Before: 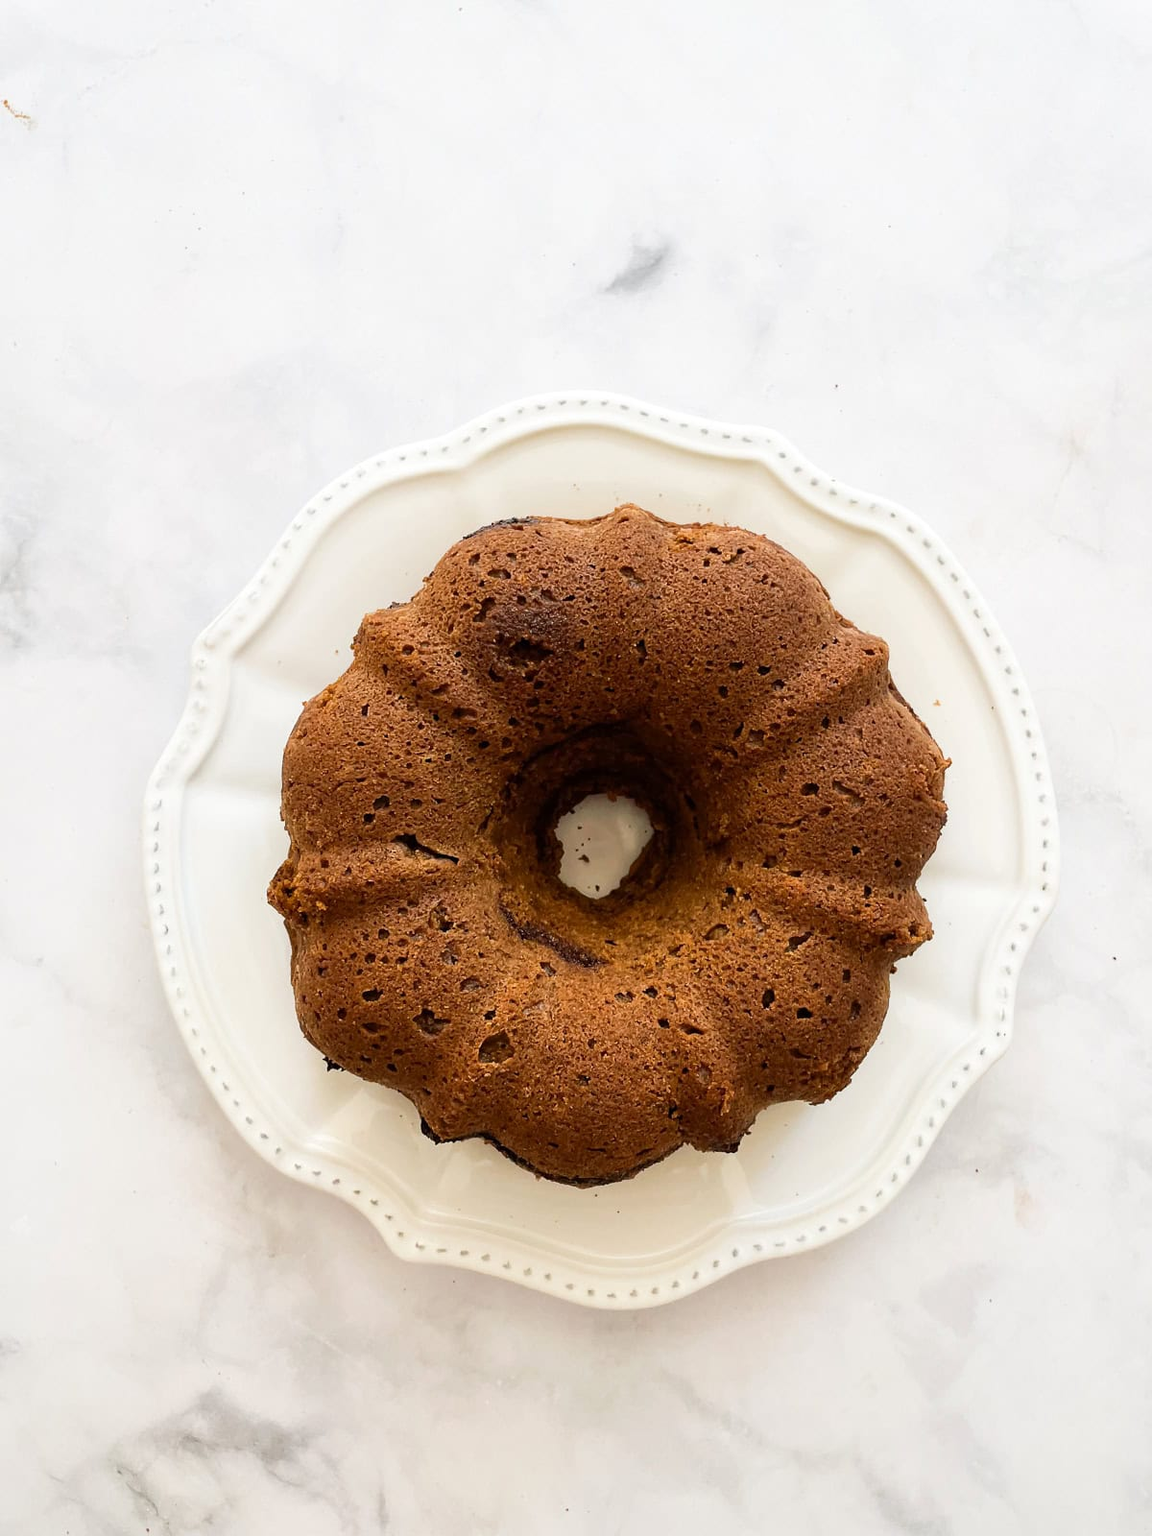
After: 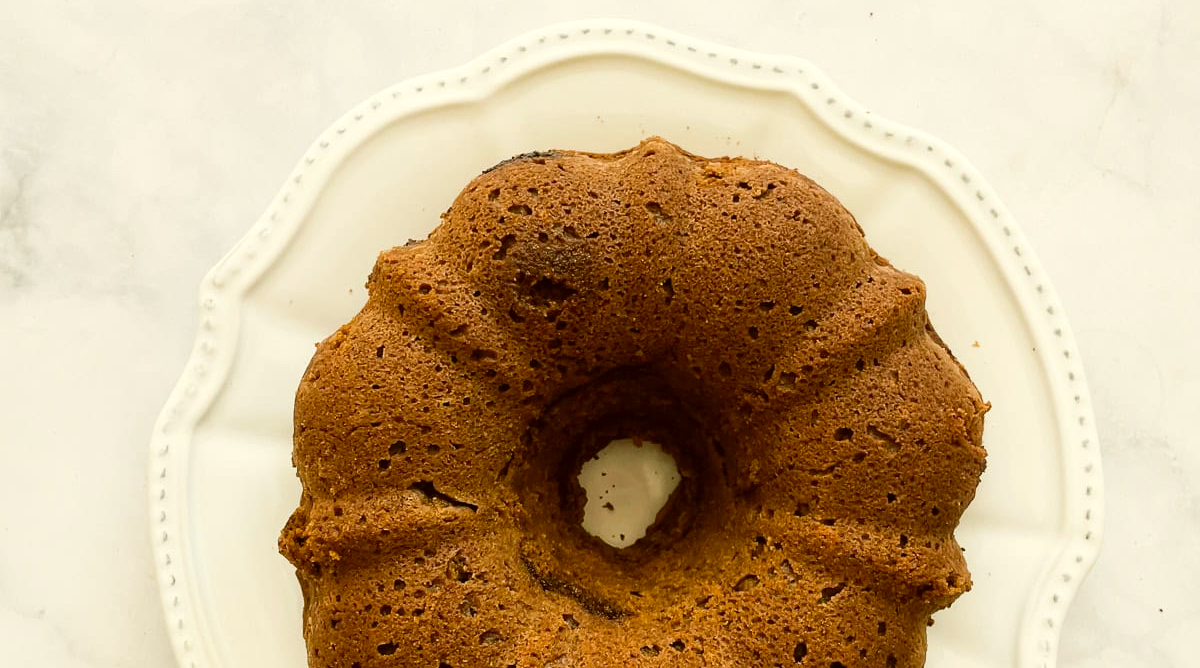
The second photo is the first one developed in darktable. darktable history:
color correction: highlights a* -1.36, highlights b* 10.45, shadows a* 0.449, shadows b* 18.99
crop and rotate: top 24.287%, bottom 33.934%
